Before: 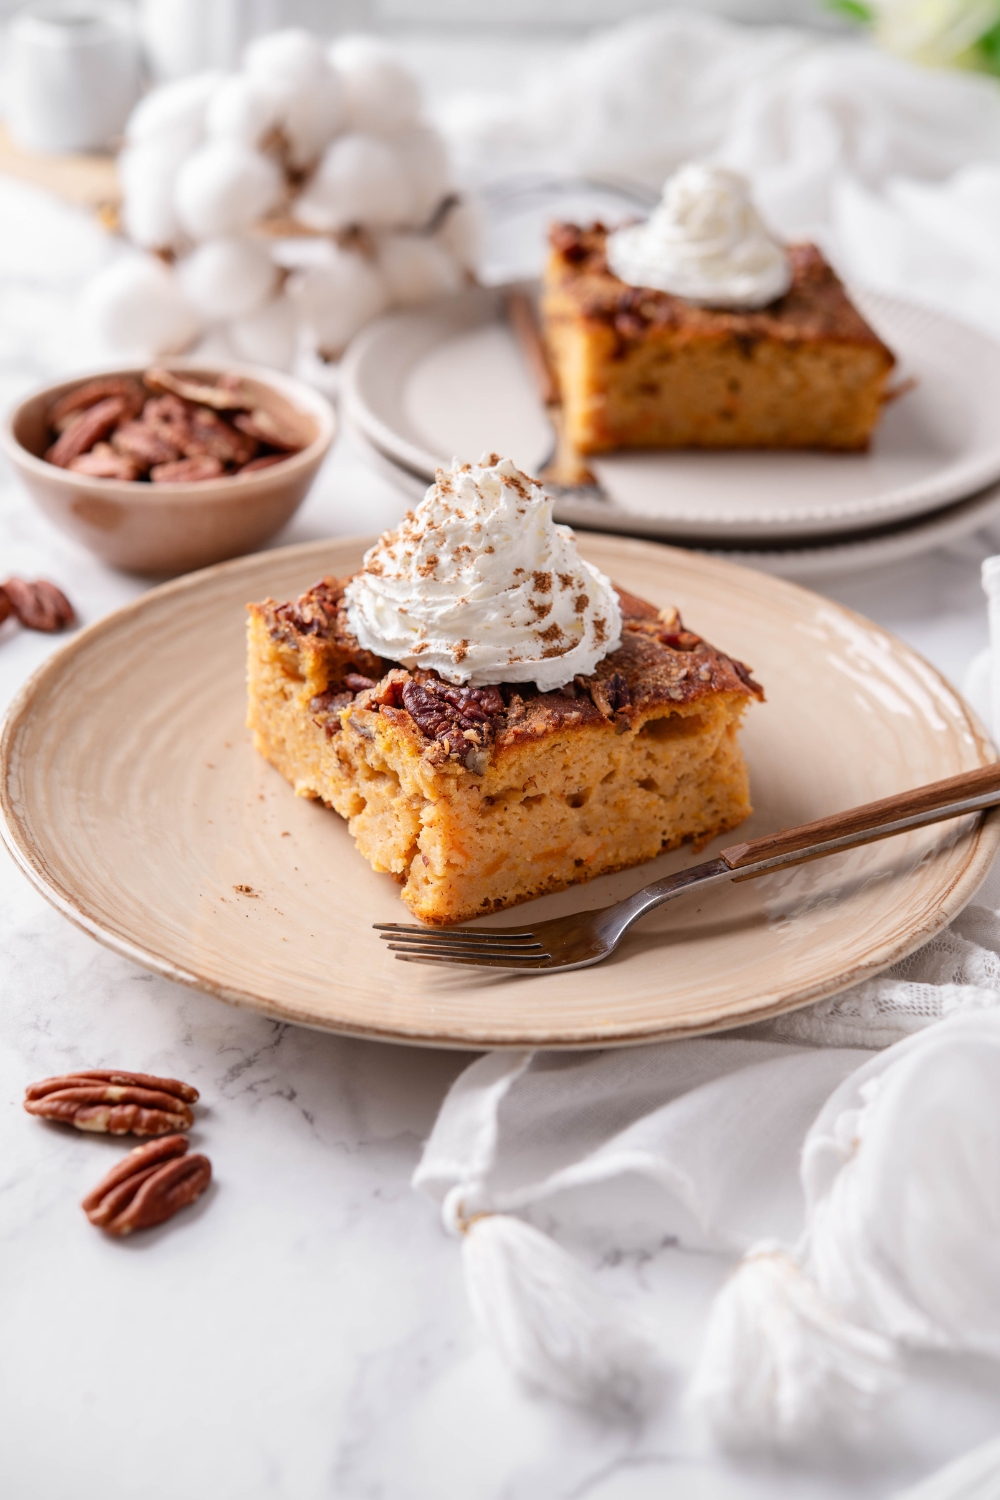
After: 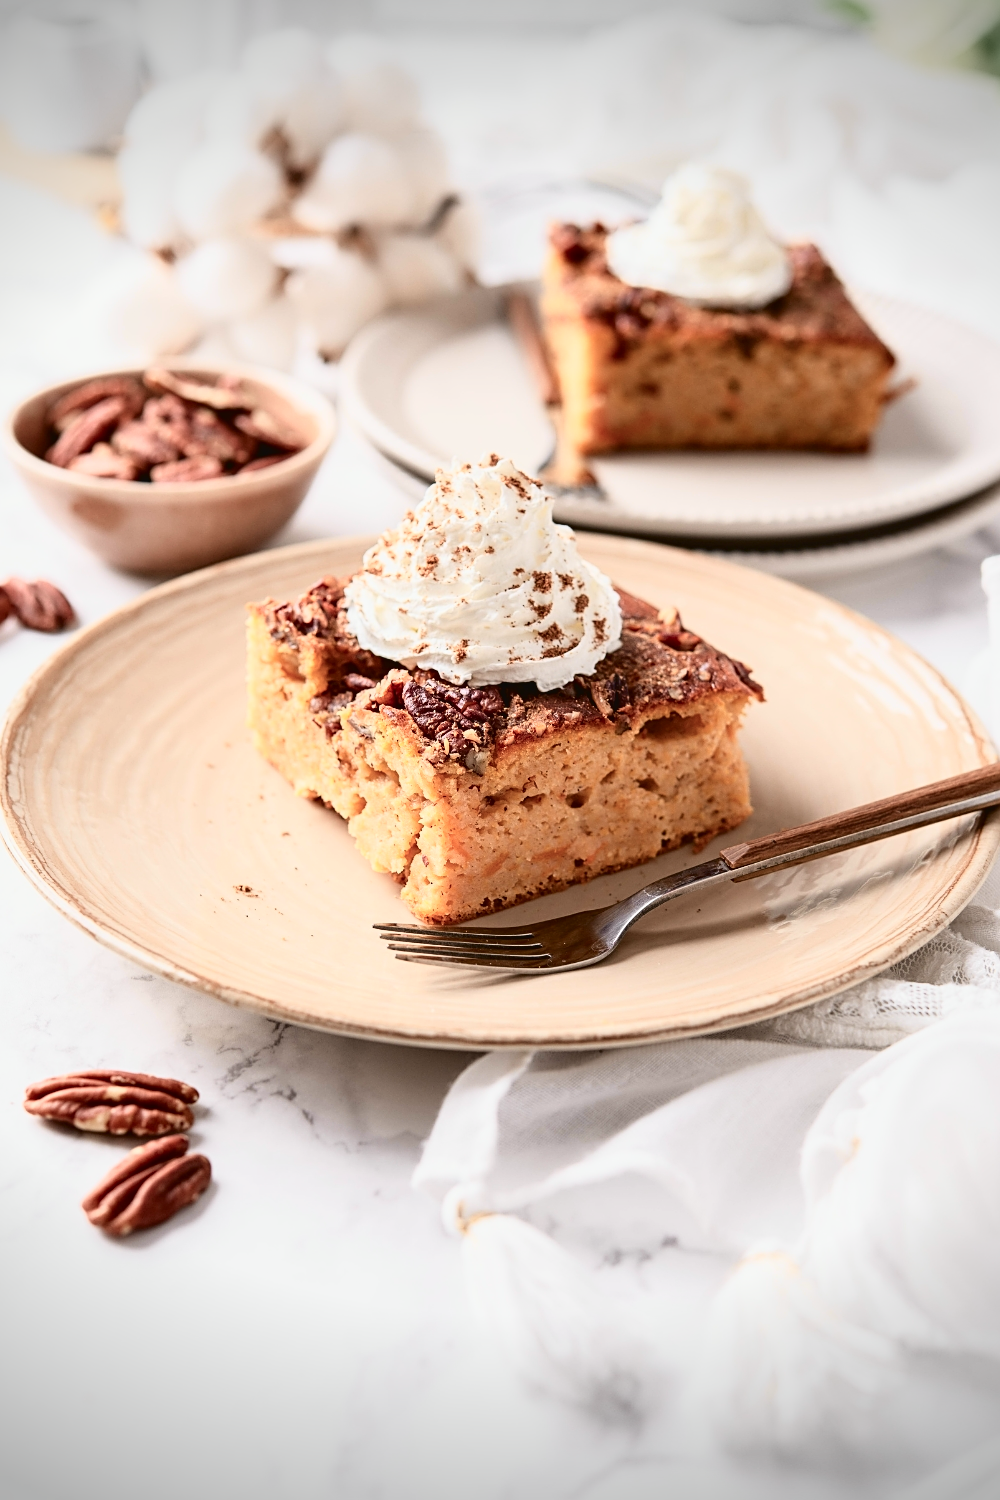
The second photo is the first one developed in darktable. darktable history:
color correction: highlights b* 0.026, saturation 0.786
vignetting: fall-off start 88.76%, fall-off radius 43.01%, width/height ratio 1.153
sharpen: on, module defaults
tone curve: curves: ch0 [(0.003, 0.032) (0.037, 0.037) (0.149, 0.117) (0.297, 0.318) (0.41, 0.48) (0.541, 0.649) (0.722, 0.857) (0.875, 0.946) (1, 0.98)]; ch1 [(0, 0) (0.305, 0.325) (0.453, 0.437) (0.482, 0.474) (0.501, 0.498) (0.506, 0.503) (0.559, 0.576) (0.6, 0.635) (0.656, 0.707) (1, 1)]; ch2 [(0, 0) (0.323, 0.277) (0.408, 0.399) (0.45, 0.48) (0.499, 0.502) (0.515, 0.532) (0.573, 0.602) (0.653, 0.675) (0.75, 0.756) (1, 1)], color space Lab, independent channels, preserve colors none
